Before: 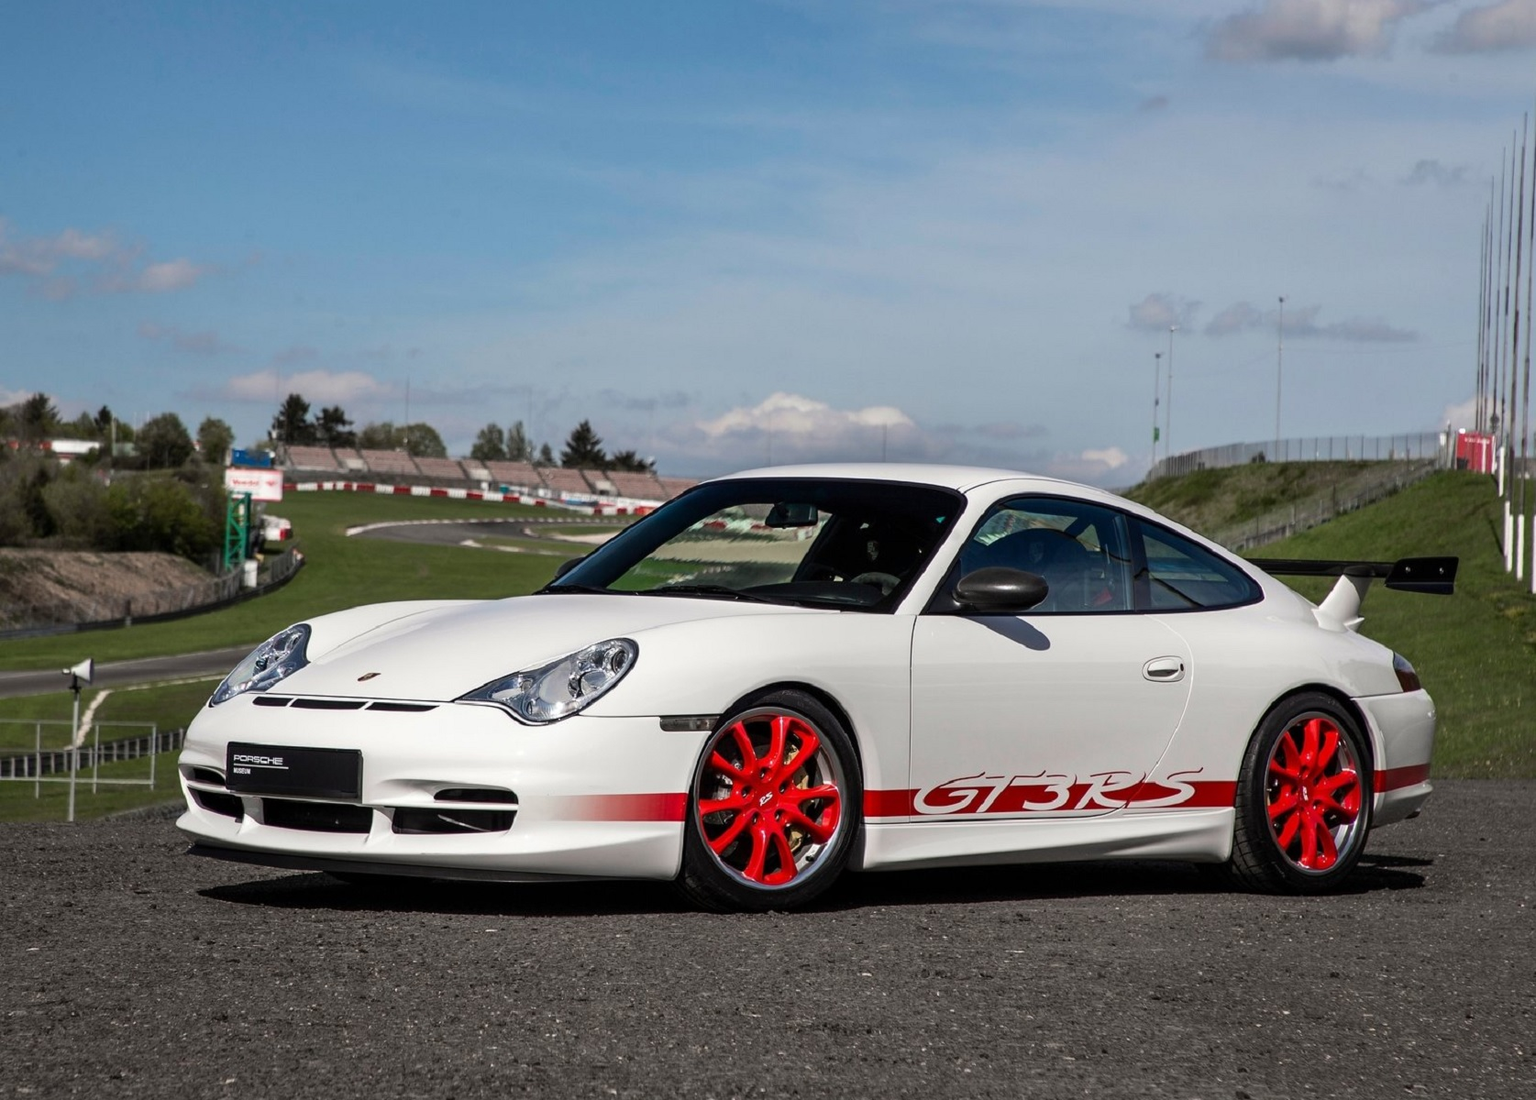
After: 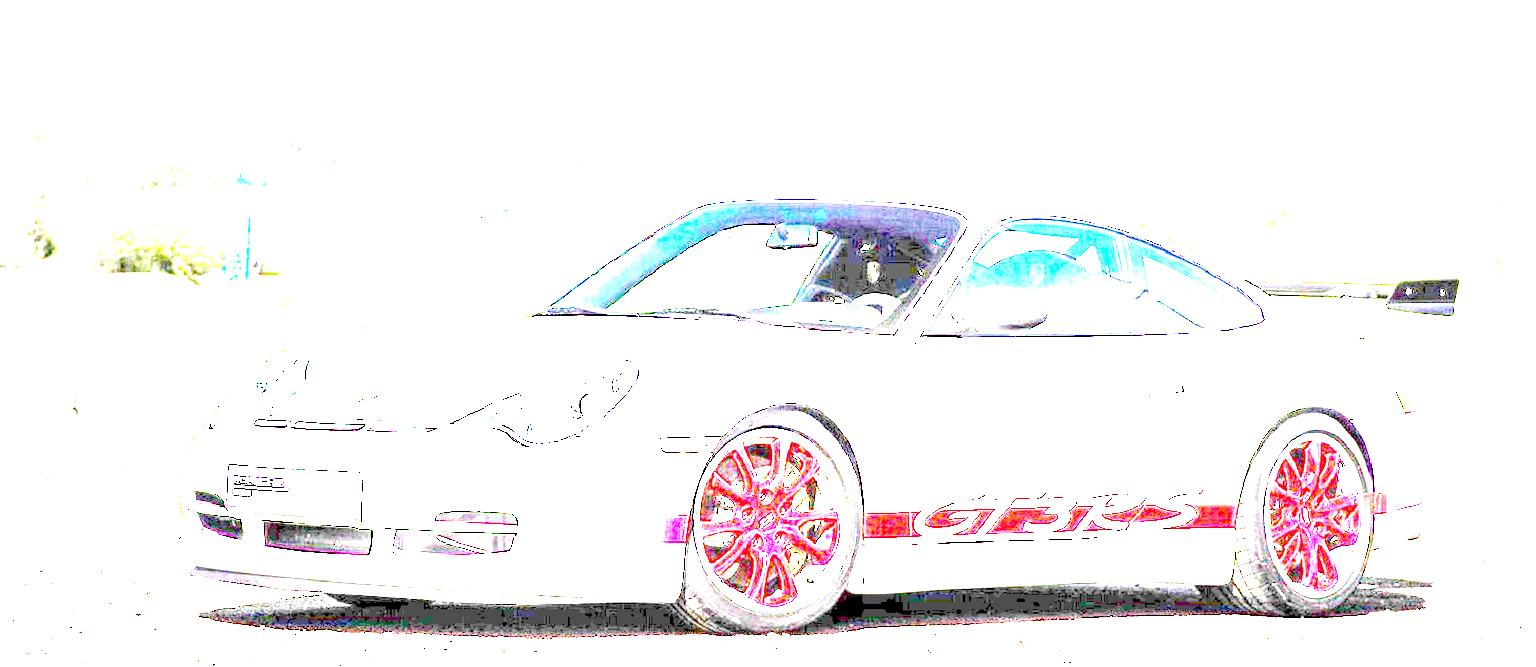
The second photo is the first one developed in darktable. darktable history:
exposure: exposure 7.962 EV, compensate exposure bias true, compensate highlight preservation false
crop and rotate: top 25.405%, bottom 13.958%
vignetting: center (-0.027, 0.397)
